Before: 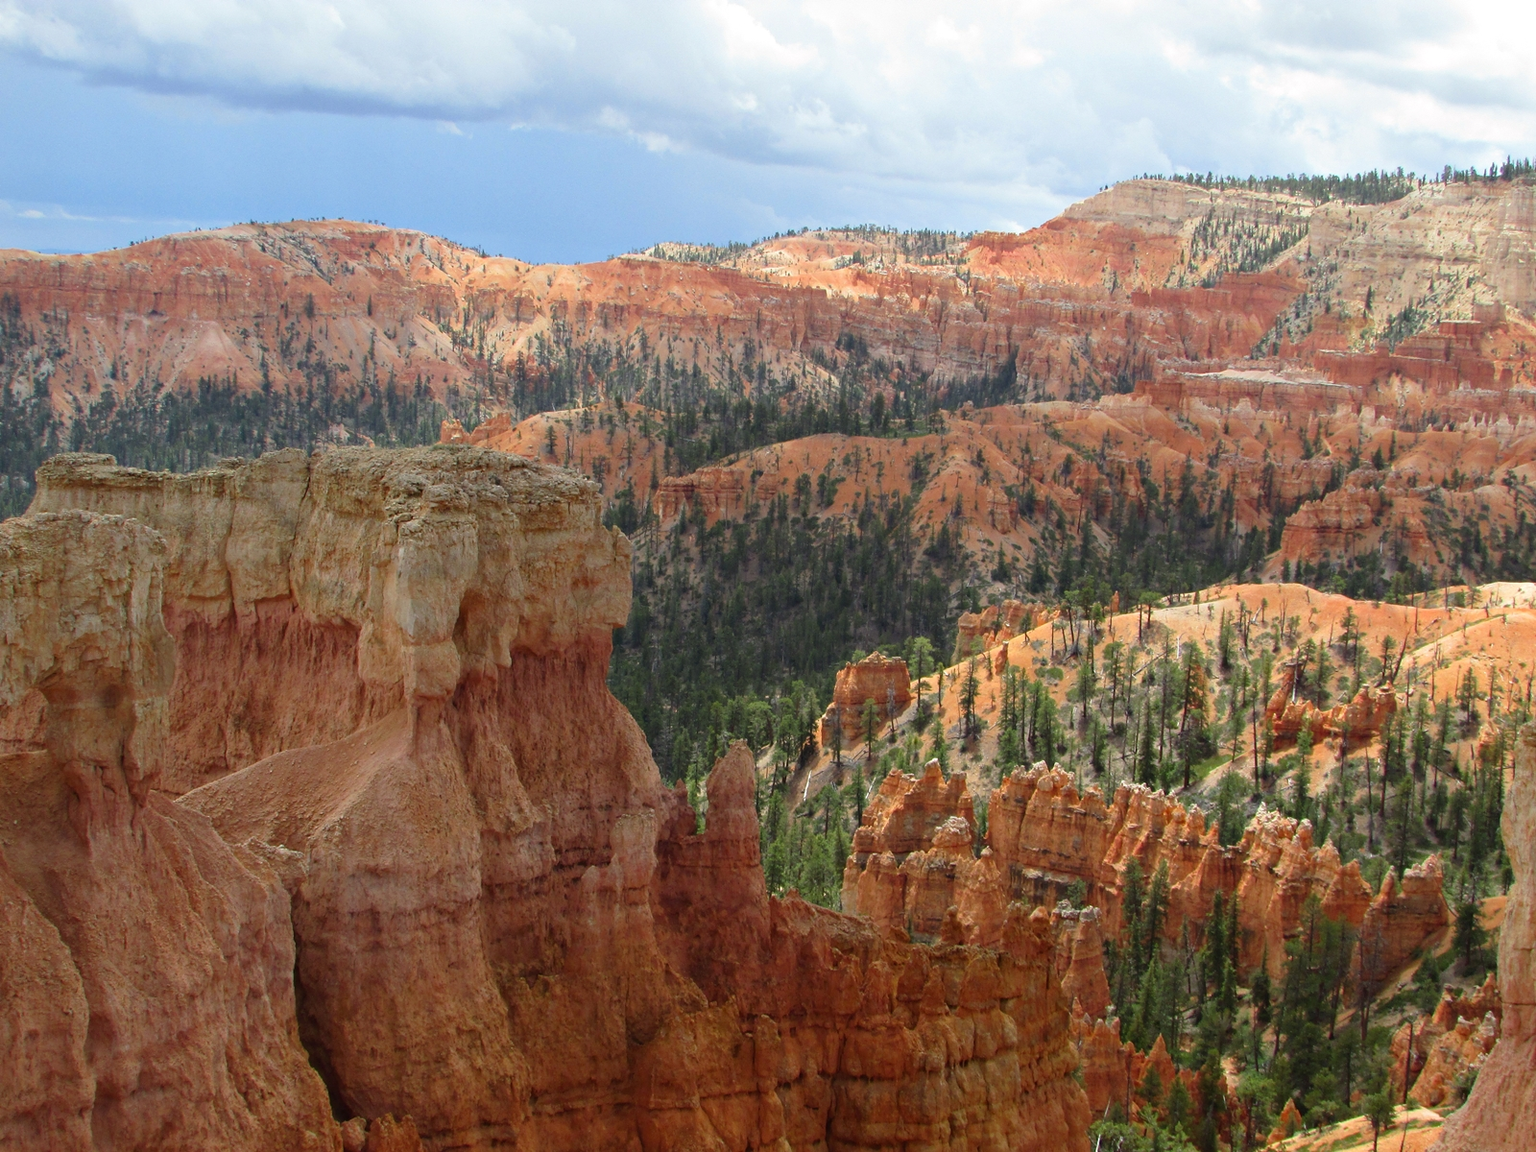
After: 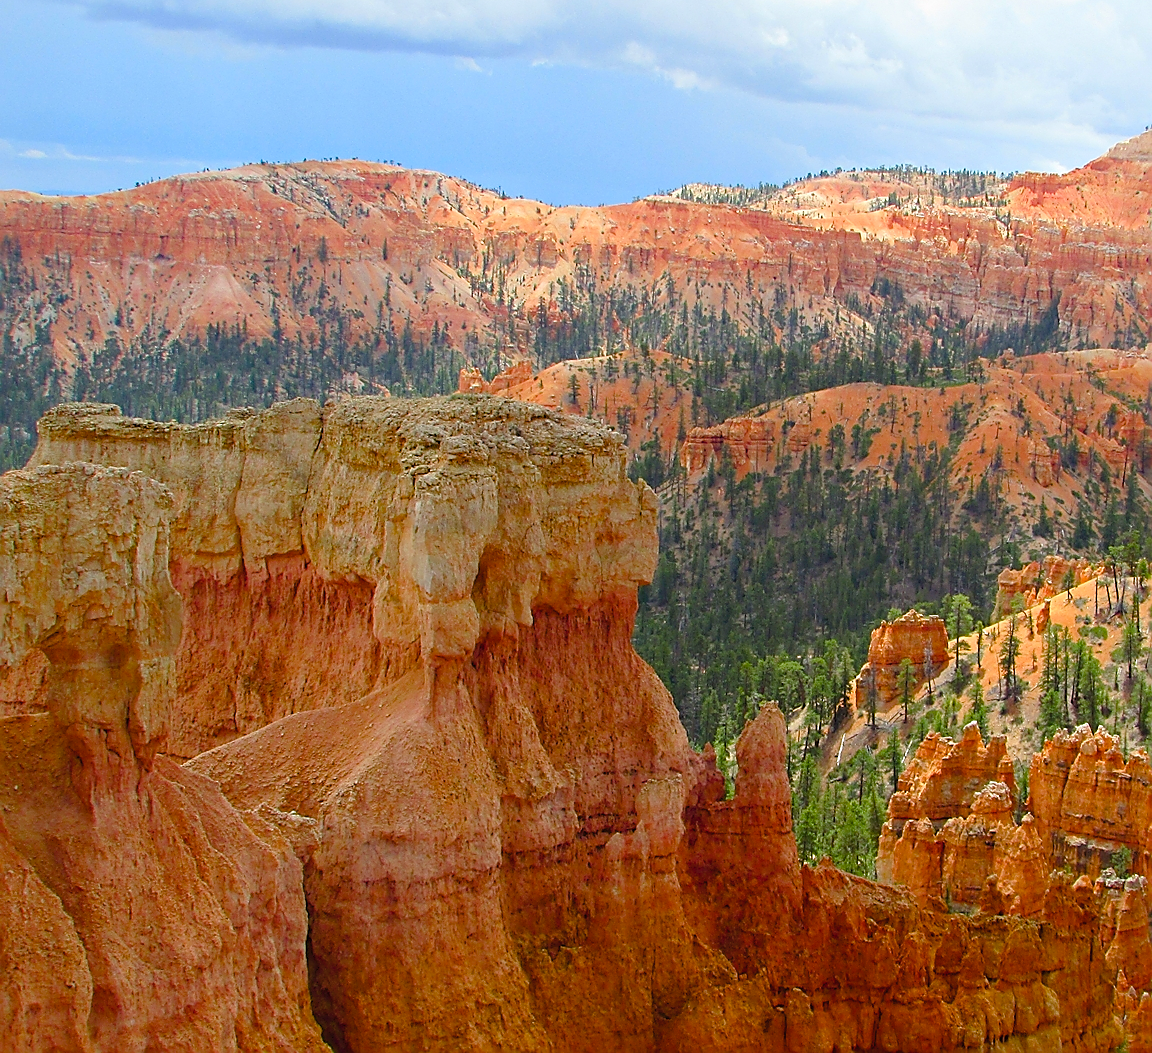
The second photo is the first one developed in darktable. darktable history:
contrast brightness saturation: brightness 0.09, saturation 0.19
sharpen: radius 1.4, amount 1.25, threshold 0.7
color balance rgb: perceptual saturation grading › global saturation 20%, perceptual saturation grading › highlights -25%, perceptual saturation grading › shadows 50%
crop: top 5.803%, right 27.864%, bottom 5.804%
